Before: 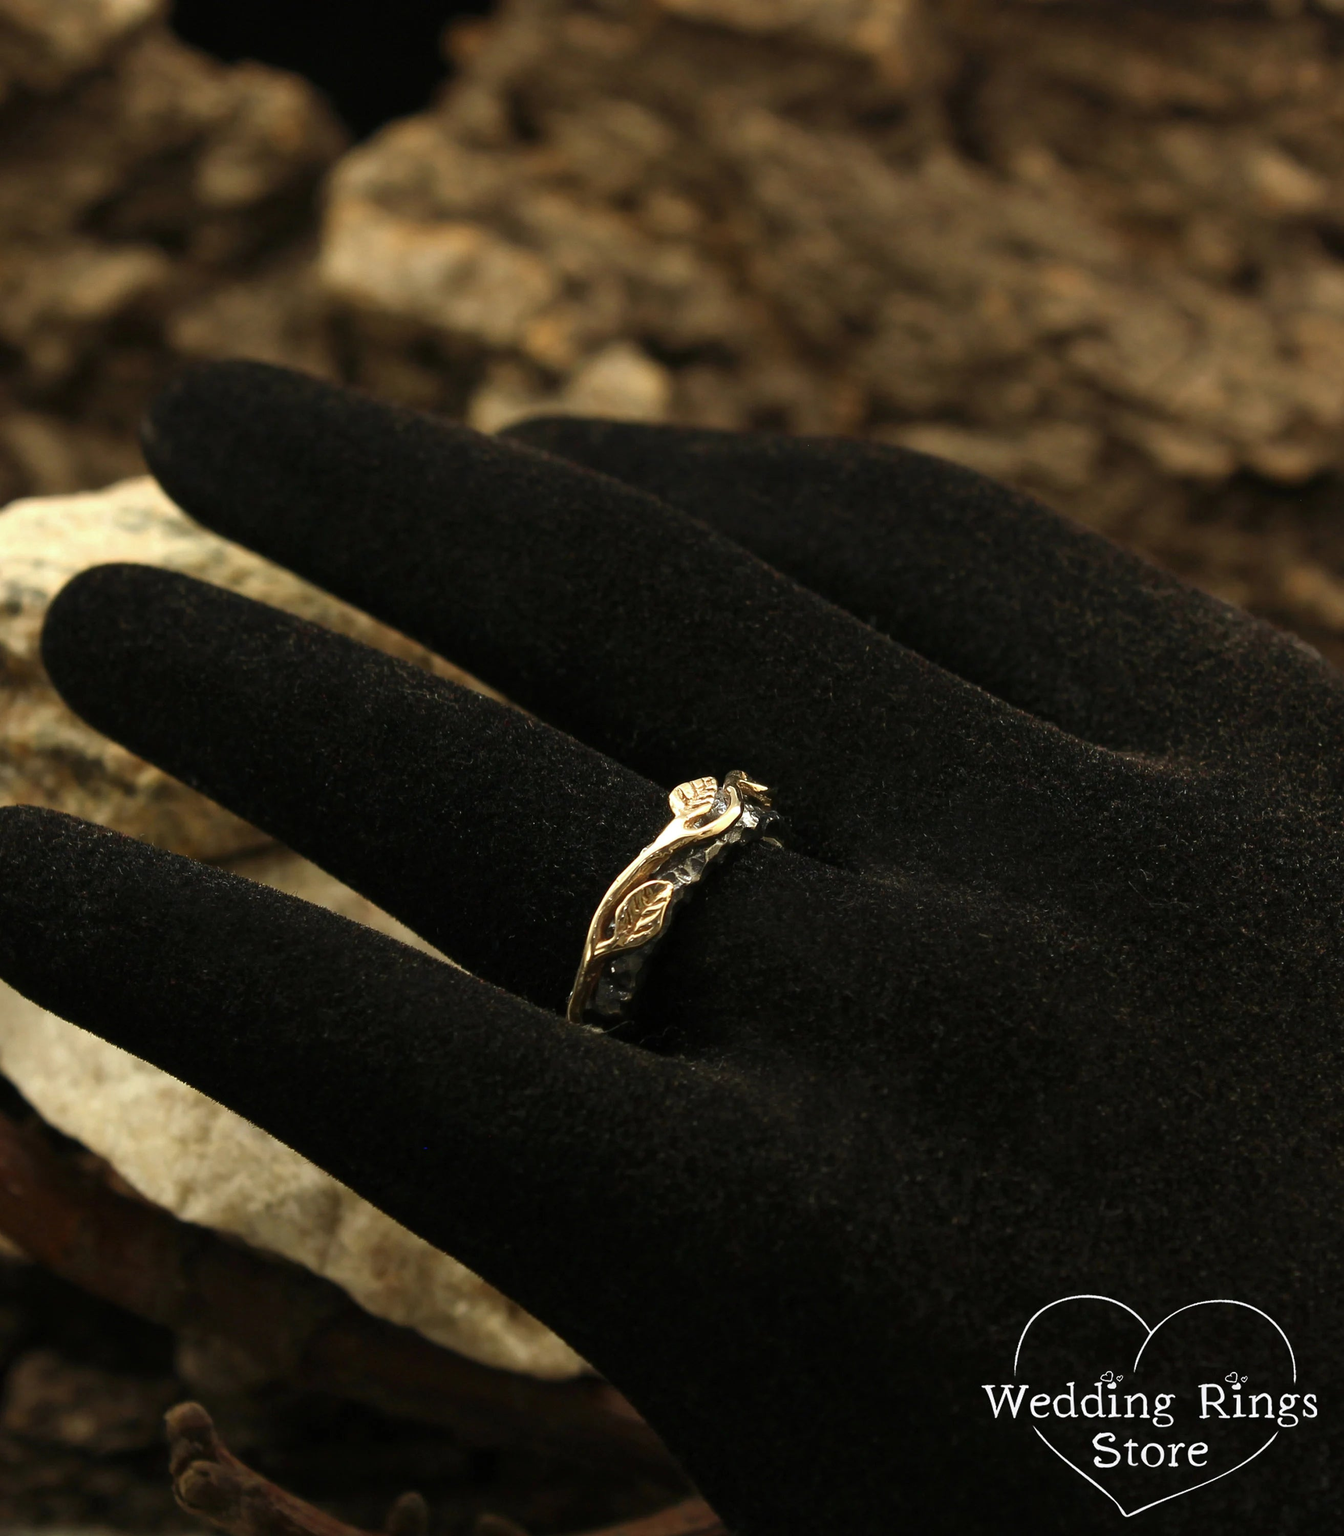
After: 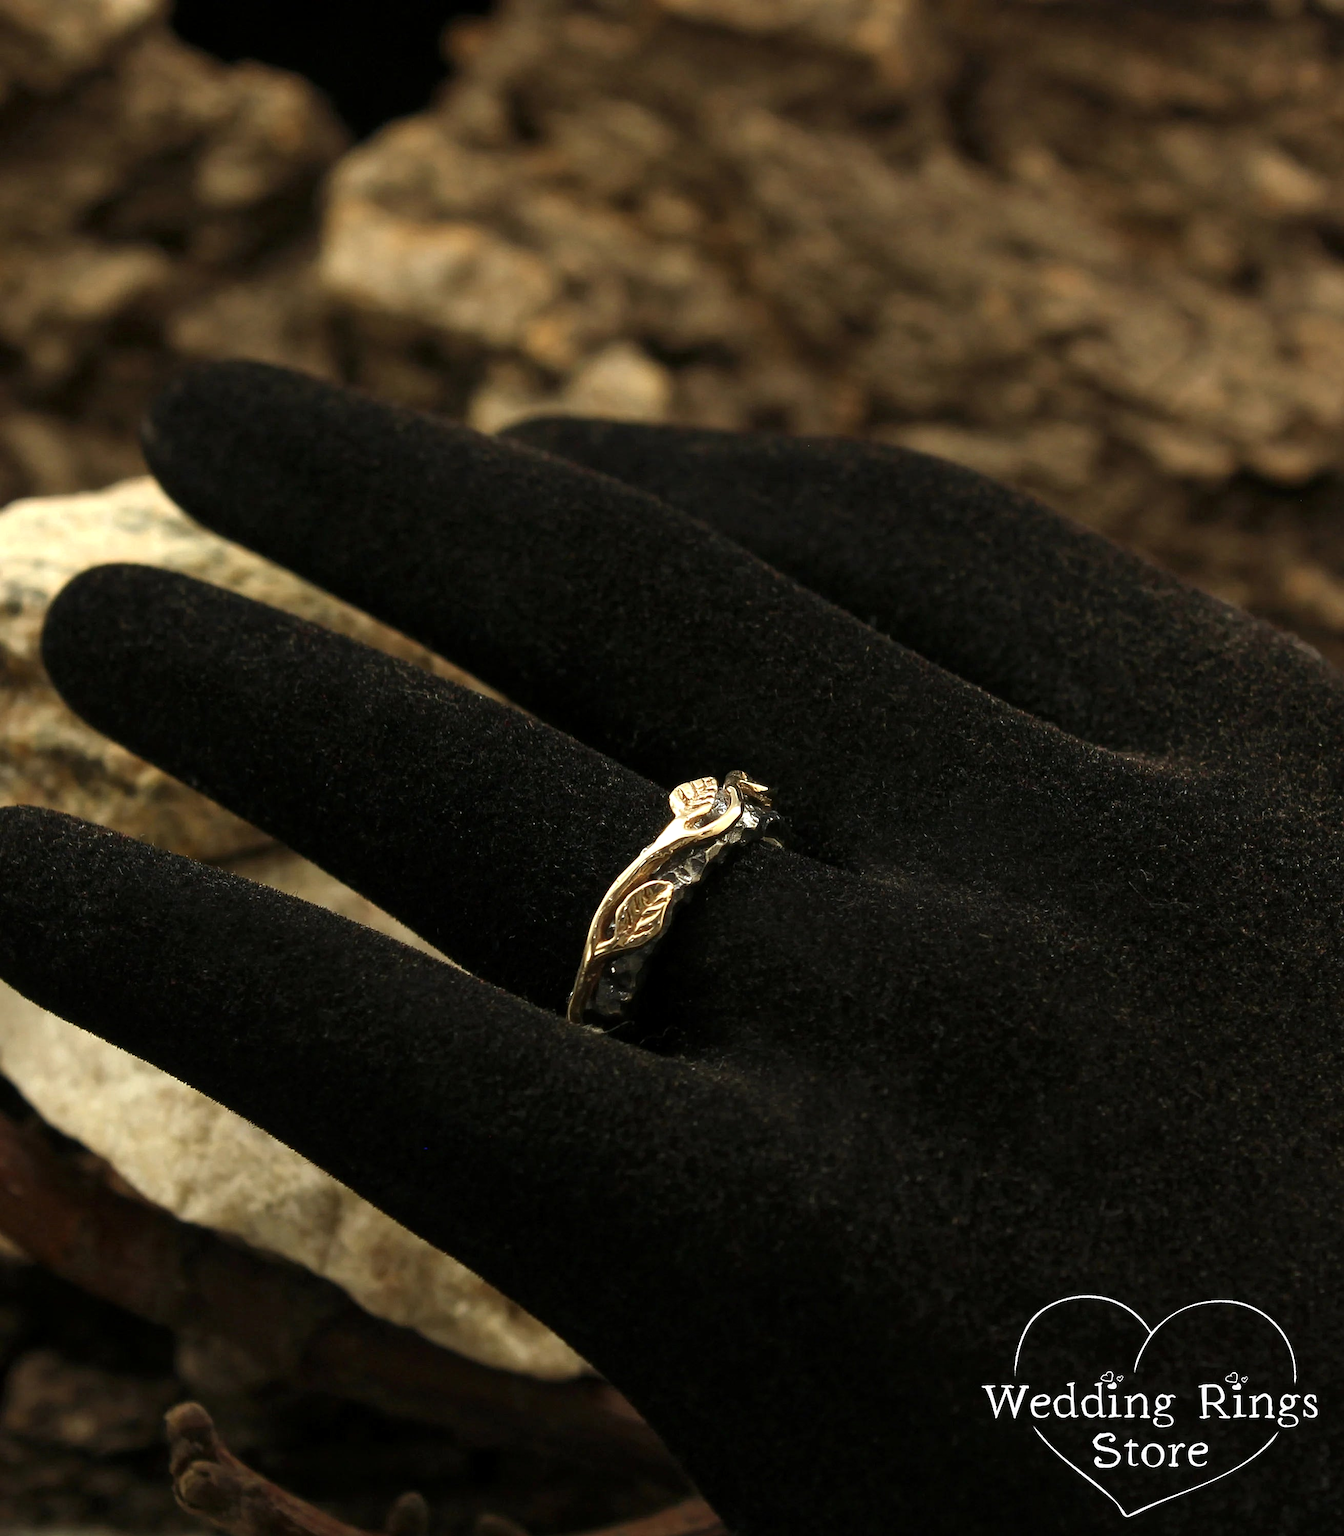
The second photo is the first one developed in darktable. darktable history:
sharpen: radius 1.297, amount 0.295, threshold 0.168
local contrast: highlights 106%, shadows 101%, detail 119%, midtone range 0.2
